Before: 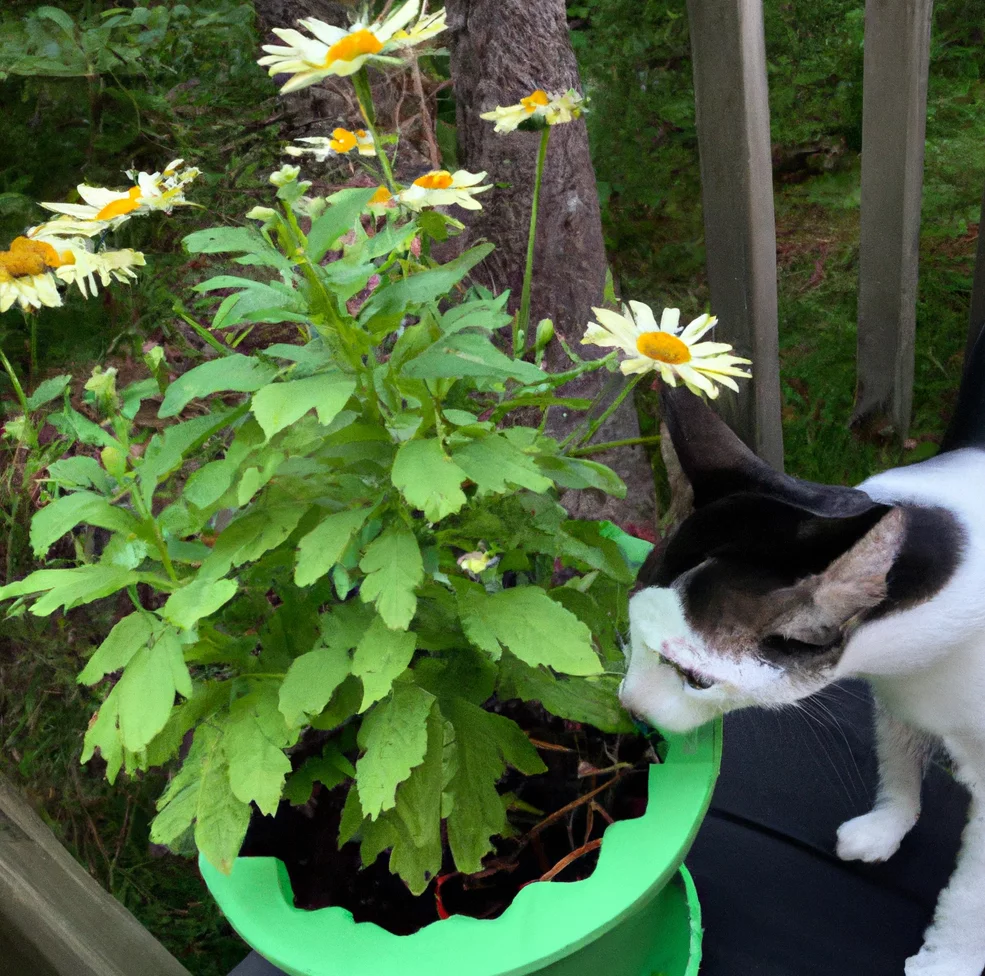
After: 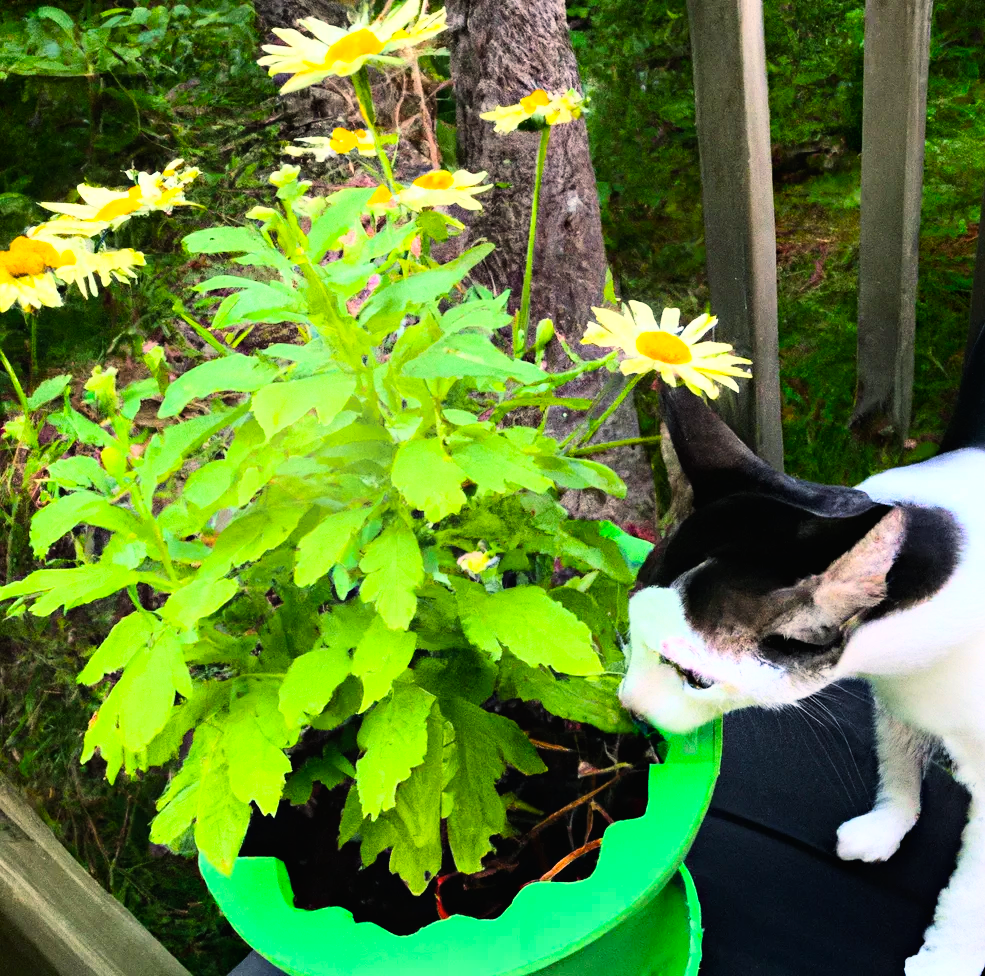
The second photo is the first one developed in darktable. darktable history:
color balance rgb: shadows lift › chroma 2.013%, shadows lift › hue 136.79°, highlights gain › chroma 3.02%, highlights gain › hue 75.85°, global offset › luminance 0.277%, linear chroma grading › global chroma 8.933%, perceptual saturation grading › global saturation 14.798%, global vibrance 20%
shadows and highlights: shadows -53.25, highlights 84.58, soften with gaussian
haze removal: compatibility mode true, adaptive false
base curve: curves: ch0 [(0, 0) (0.007, 0.004) (0.027, 0.03) (0.046, 0.07) (0.207, 0.54) (0.442, 0.872) (0.673, 0.972) (1, 1)]
